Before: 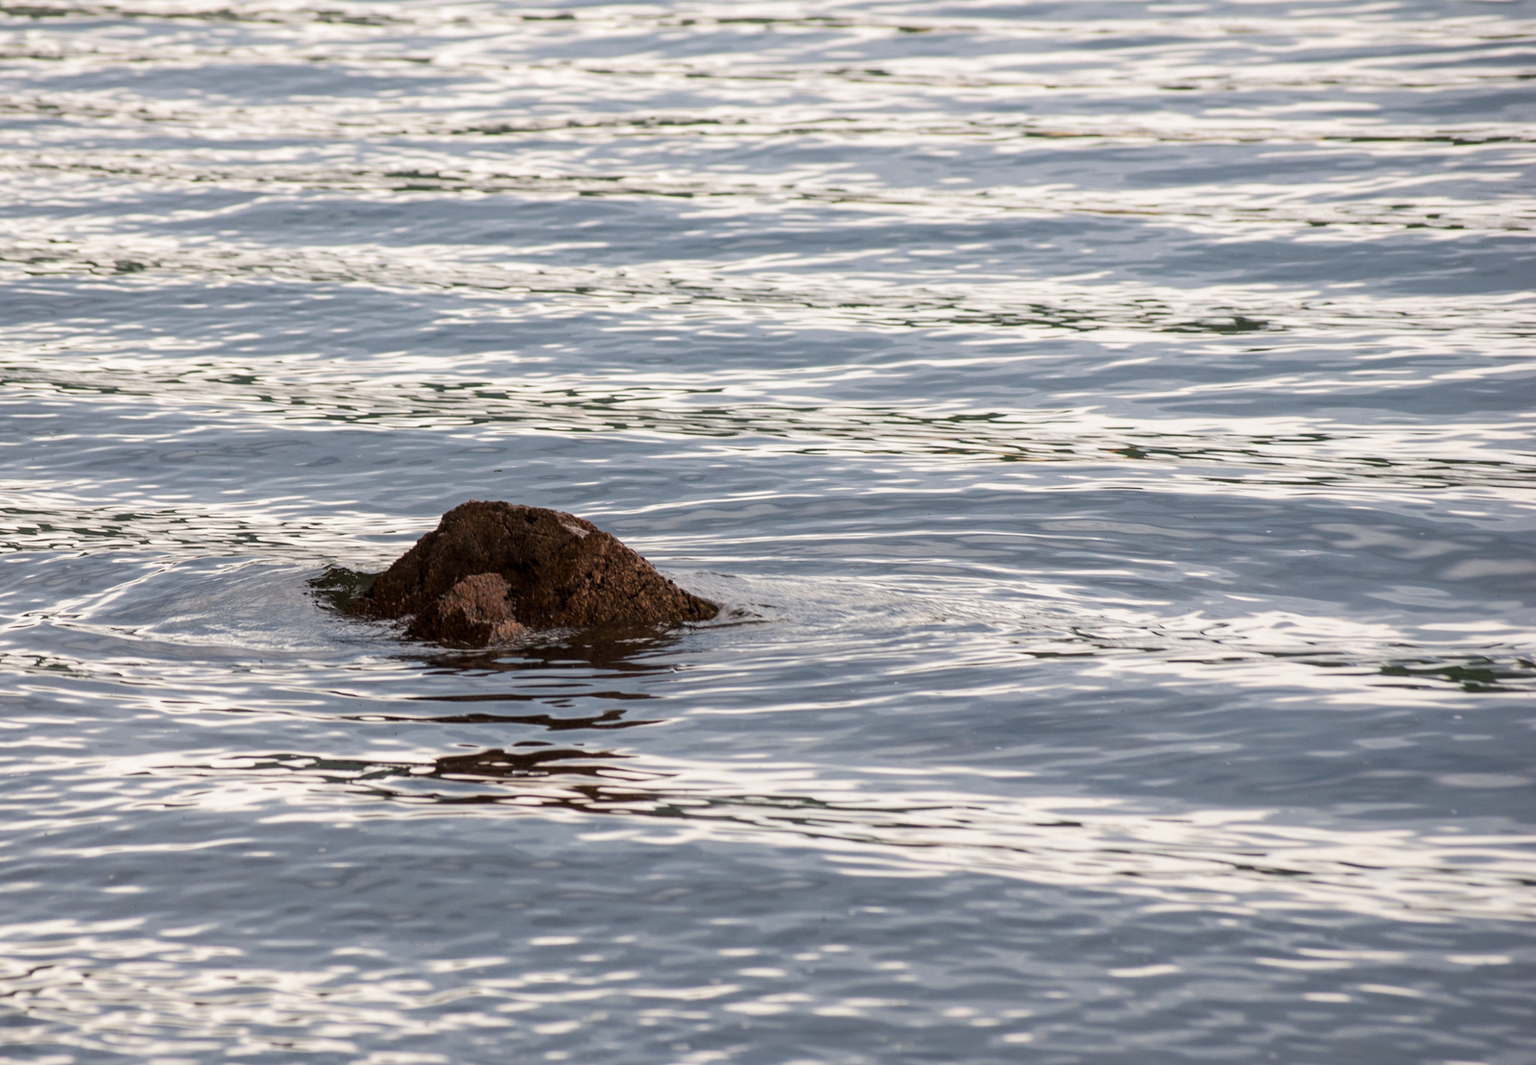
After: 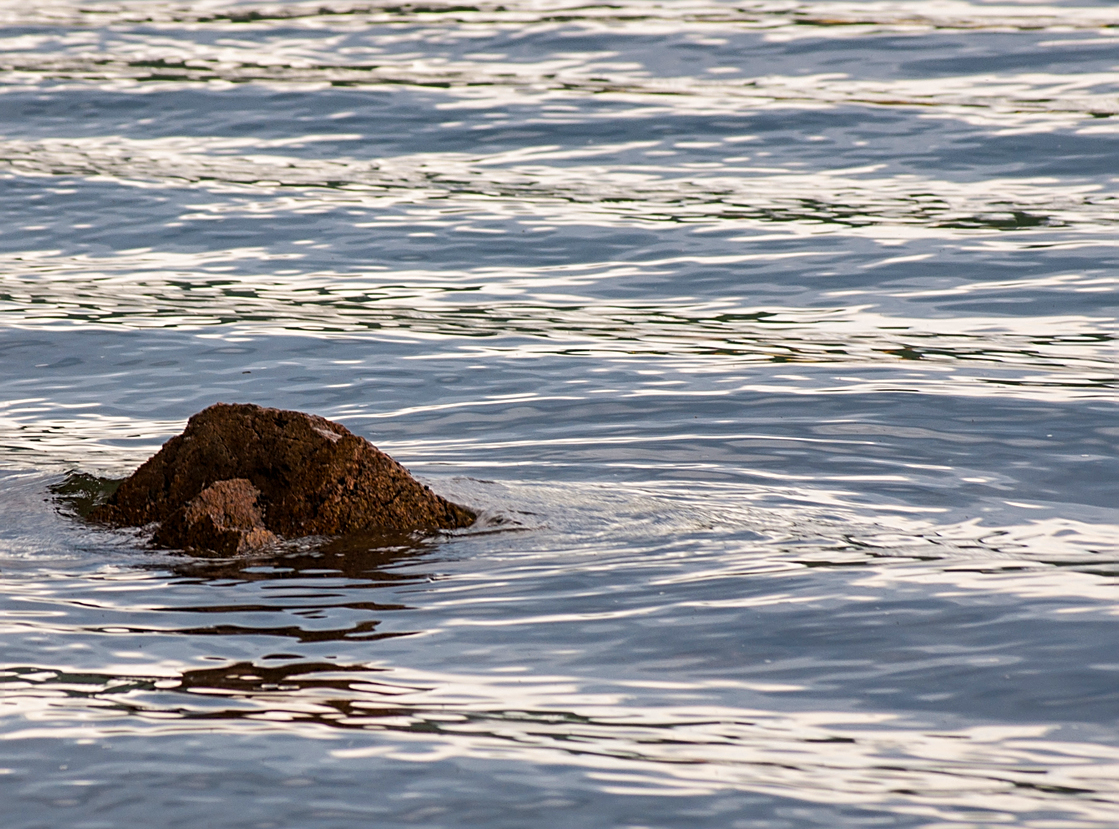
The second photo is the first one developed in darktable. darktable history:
crop and rotate: left 17.046%, top 10.659%, right 12.989%, bottom 14.553%
sharpen: on, module defaults
color balance rgb: perceptual saturation grading › global saturation 30%, global vibrance 20%
shadows and highlights: low approximation 0.01, soften with gaussian
